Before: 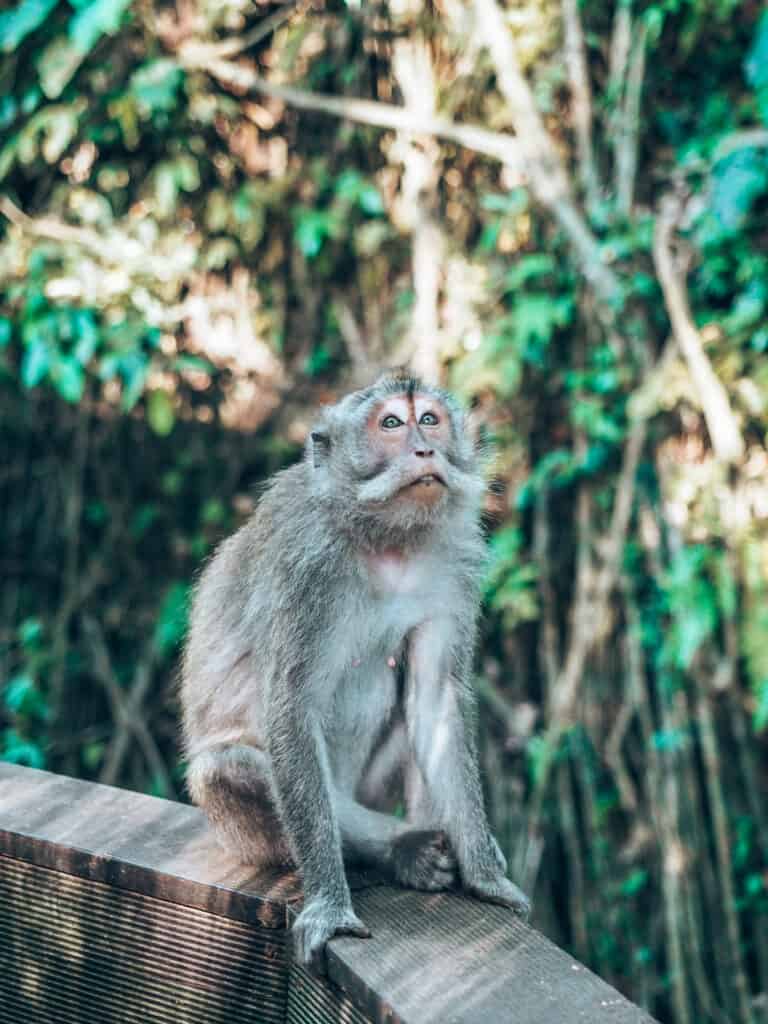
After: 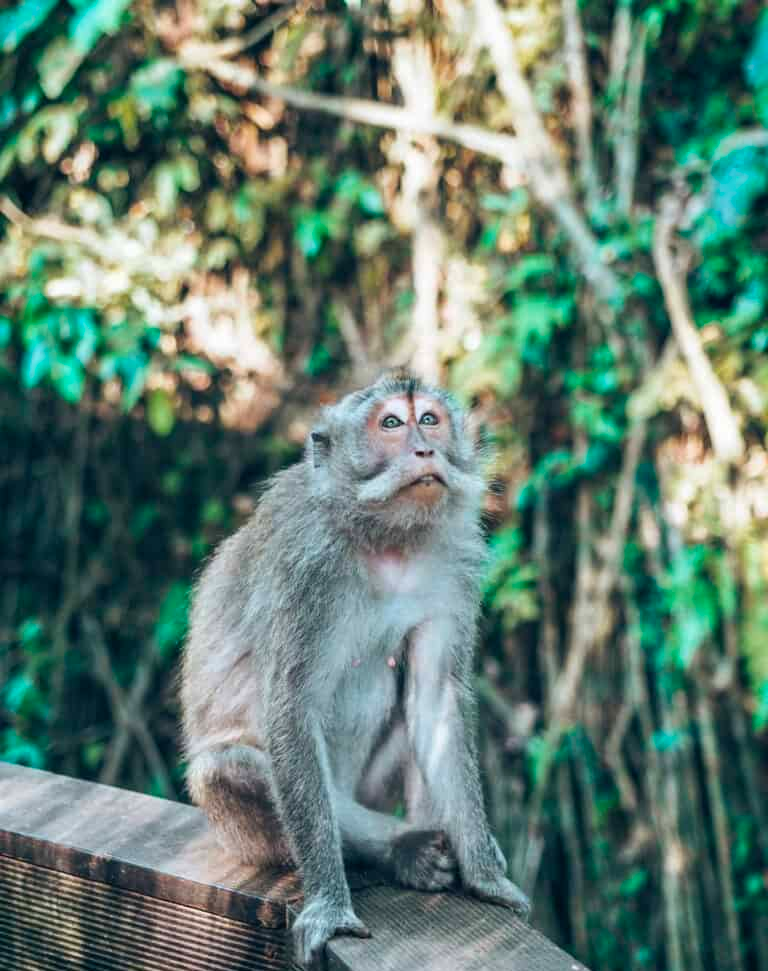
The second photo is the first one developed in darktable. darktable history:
color balance rgb: linear chroma grading › global chroma 6.48%, perceptual saturation grading › global saturation 12.96%, global vibrance 6.02%
crop and rotate: top 0%, bottom 5.097%
